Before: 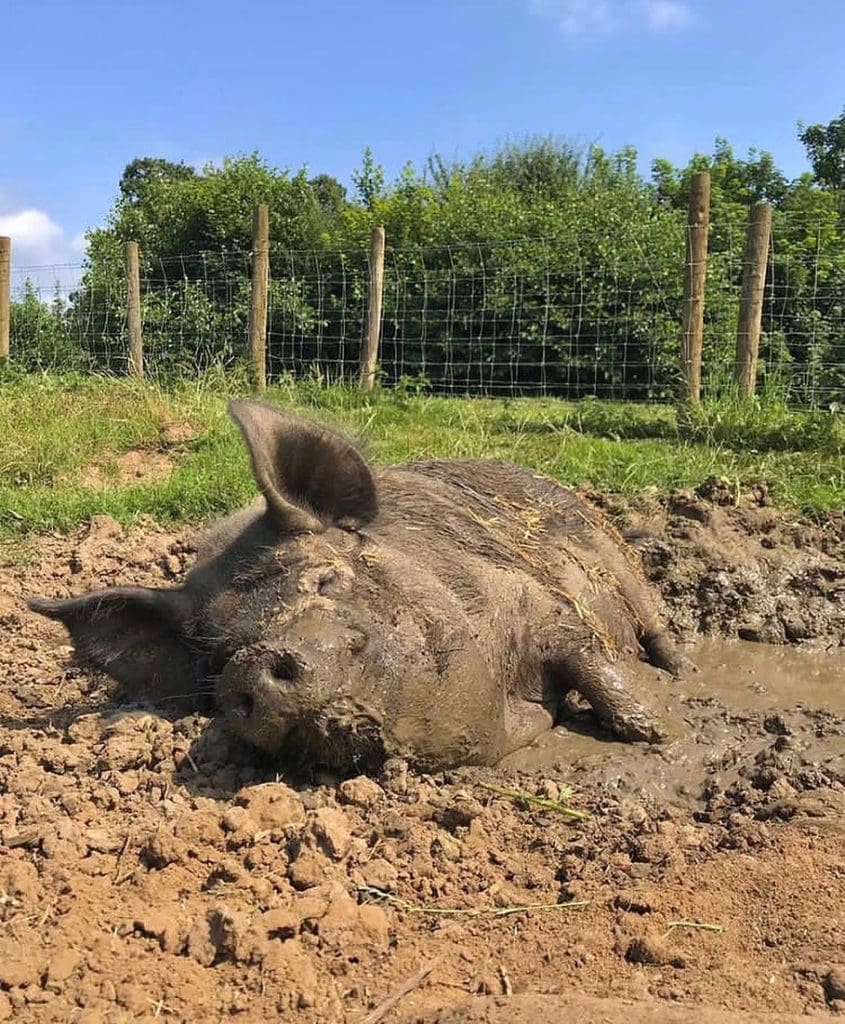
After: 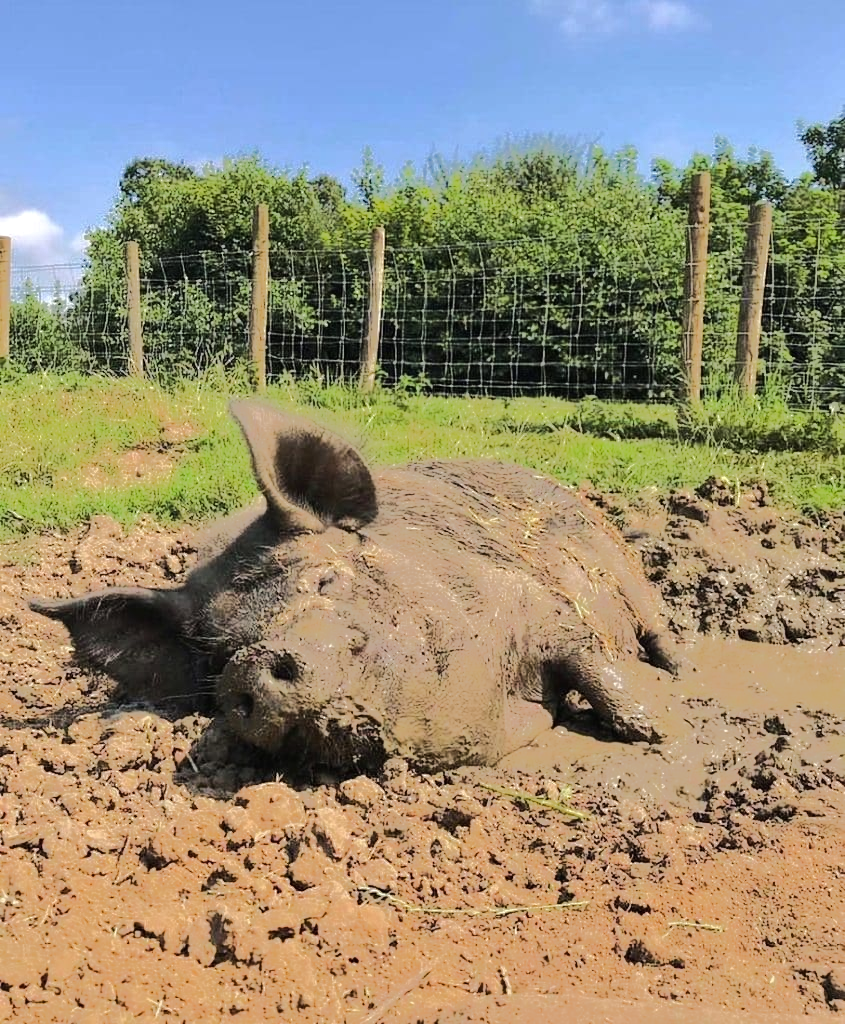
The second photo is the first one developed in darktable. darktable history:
tone equalizer: -8 EV -0.502 EV, -7 EV -0.33 EV, -6 EV -0.067 EV, -5 EV 0.382 EV, -4 EV 0.97 EV, -3 EV 0.796 EV, -2 EV -0.012 EV, -1 EV 0.132 EV, +0 EV -0.014 EV, edges refinement/feathering 500, mask exposure compensation -1.57 EV, preserve details no
